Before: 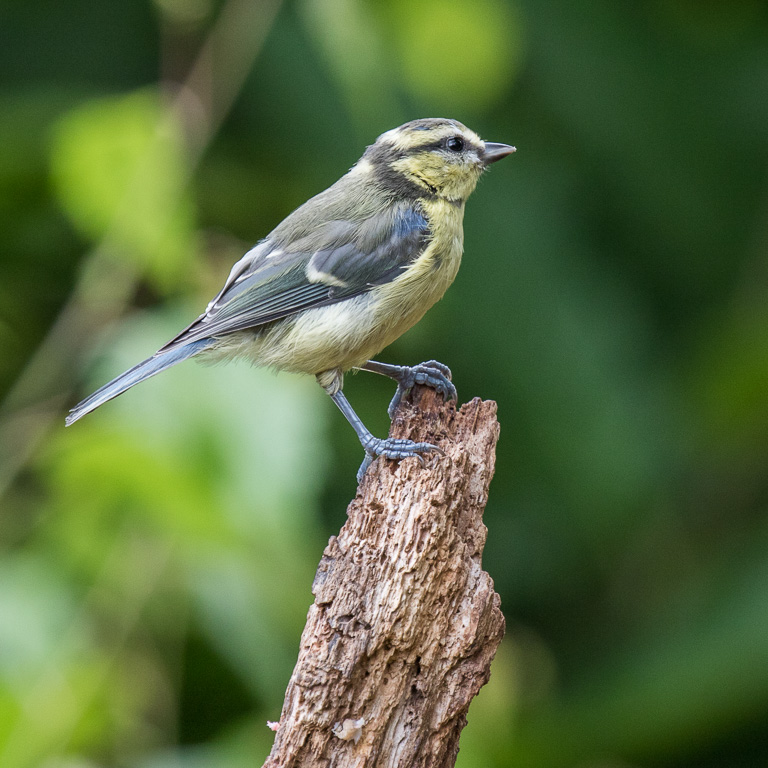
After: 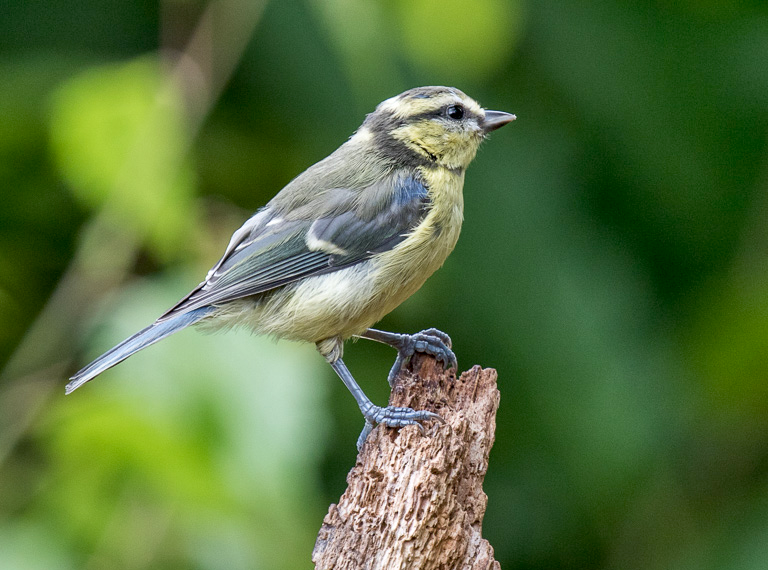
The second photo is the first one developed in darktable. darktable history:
crop: top 4.285%, bottom 21.442%
shadows and highlights: low approximation 0.01, soften with gaussian
exposure: black level correction 0.008, exposure 0.097 EV, compensate highlight preservation false
